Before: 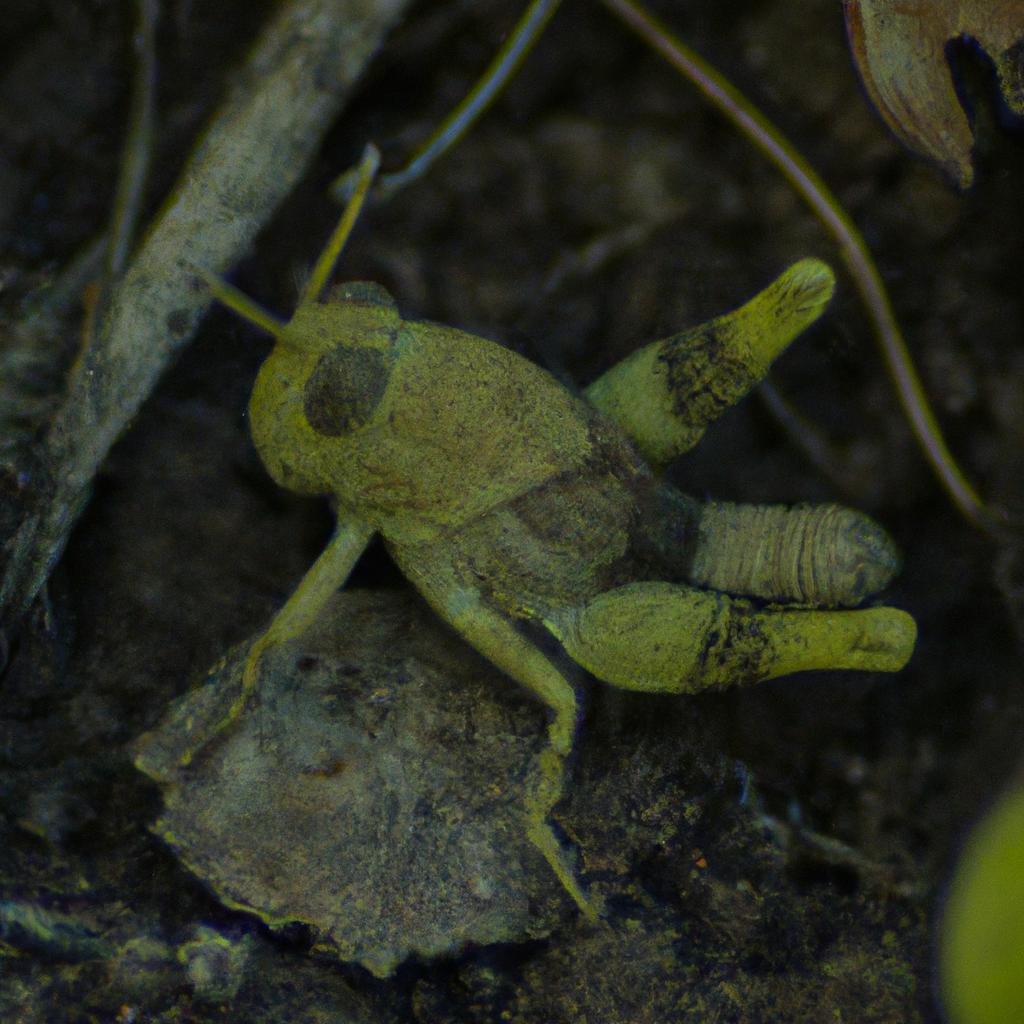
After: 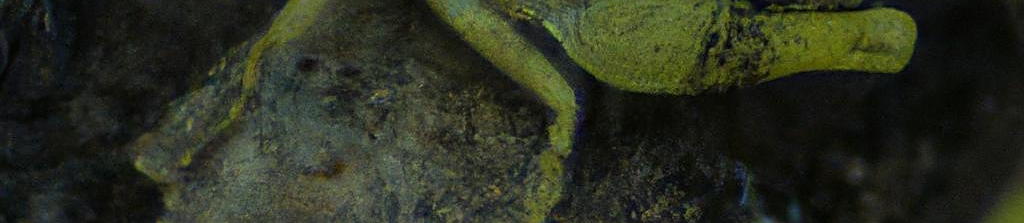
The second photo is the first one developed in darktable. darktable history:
crop and rotate: top 58.583%, bottom 19.64%
sharpen: amount 0.491
